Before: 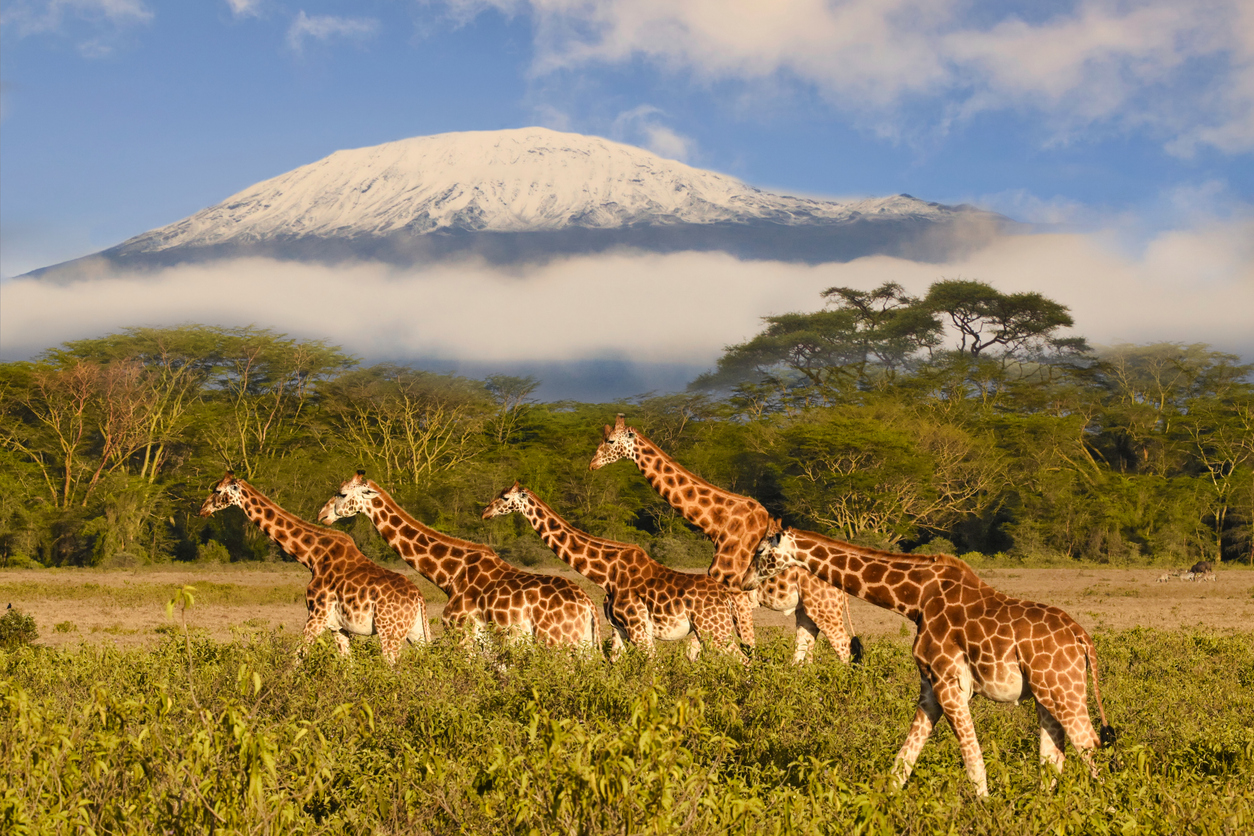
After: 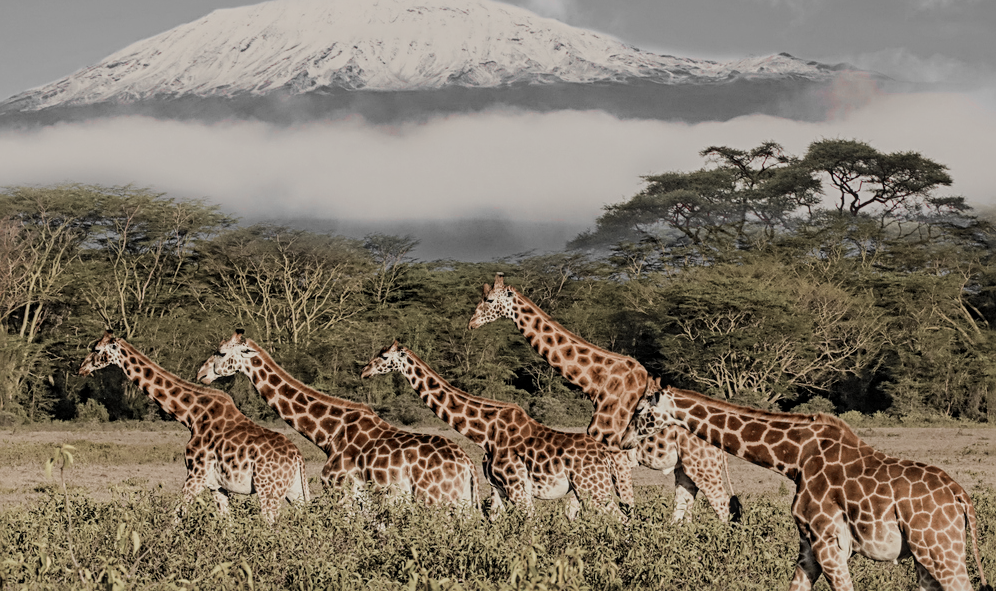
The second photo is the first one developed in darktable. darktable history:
color zones: curves: ch1 [(0, 0.831) (0.08, 0.771) (0.157, 0.268) (0.241, 0.207) (0.562, -0.005) (0.714, -0.013) (0.876, 0.01) (1, 0.831)]
filmic rgb: black relative exposure -8.54 EV, white relative exposure 5.52 EV, hardness 3.39, contrast 1.016
sharpen: radius 3.119
crop: left 9.712%, top 16.928%, right 10.845%, bottom 12.332%
local contrast: detail 117%
